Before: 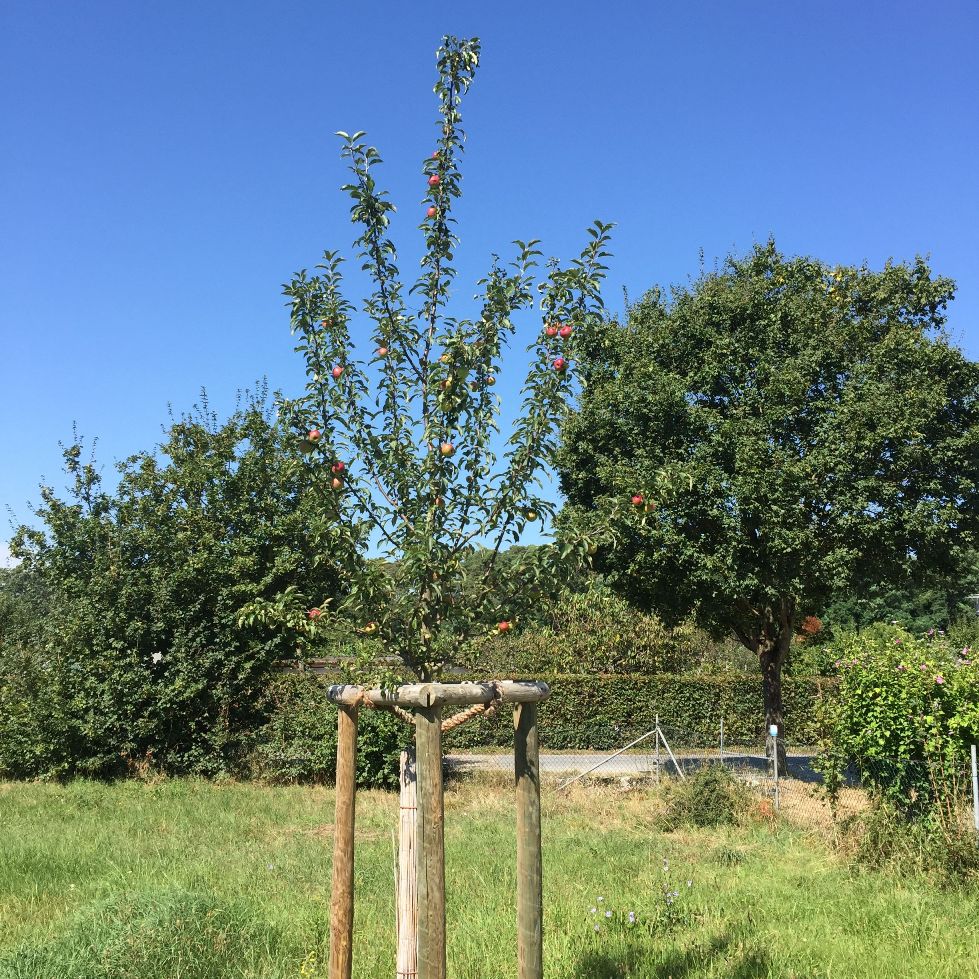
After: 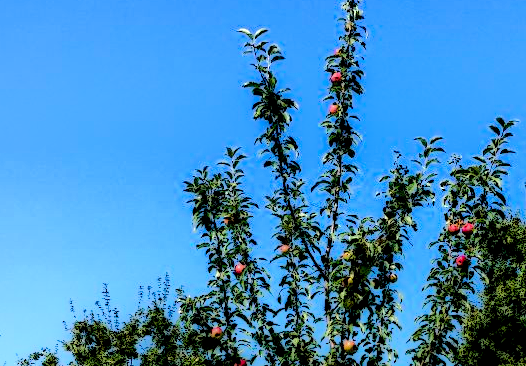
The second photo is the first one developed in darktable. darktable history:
crop: left 10.053%, top 10.619%, right 36.174%, bottom 51.926%
local contrast: highlights 2%, shadows 234%, detail 164%, midtone range 0.004
shadows and highlights: shadows 13.24, white point adjustment 1.31, highlights -0.314, soften with gaussian
tone equalizer: -7 EV 0.153 EV, -6 EV 0.588 EV, -5 EV 1.16 EV, -4 EV 1.31 EV, -3 EV 1.15 EV, -2 EV 0.6 EV, -1 EV 0.167 EV, edges refinement/feathering 500, mask exposure compensation -1.57 EV, preserve details no
contrast brightness saturation: contrast 0.225, brightness -0.188, saturation 0.236
